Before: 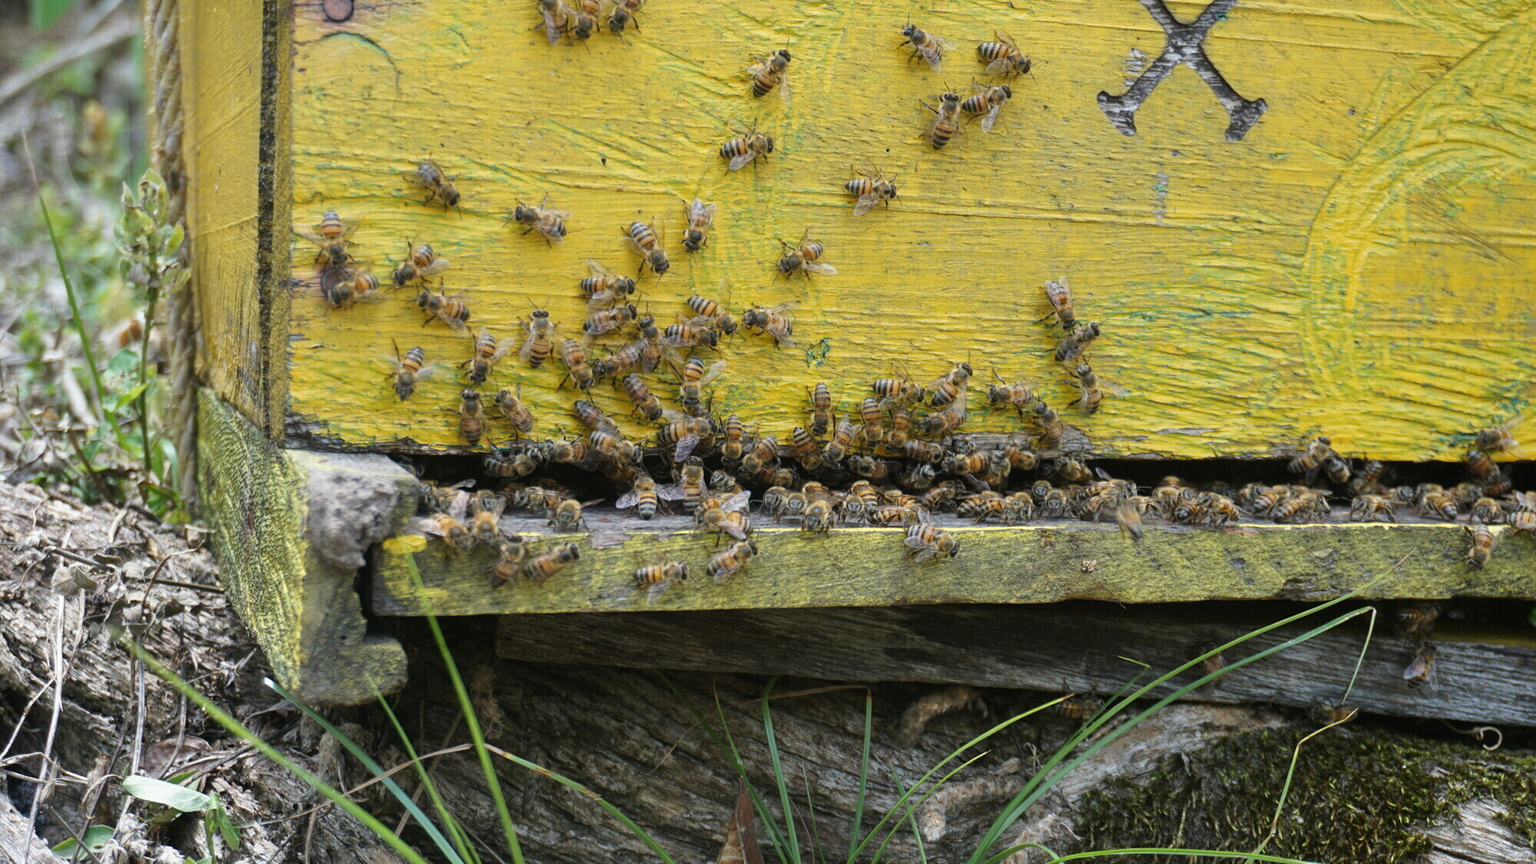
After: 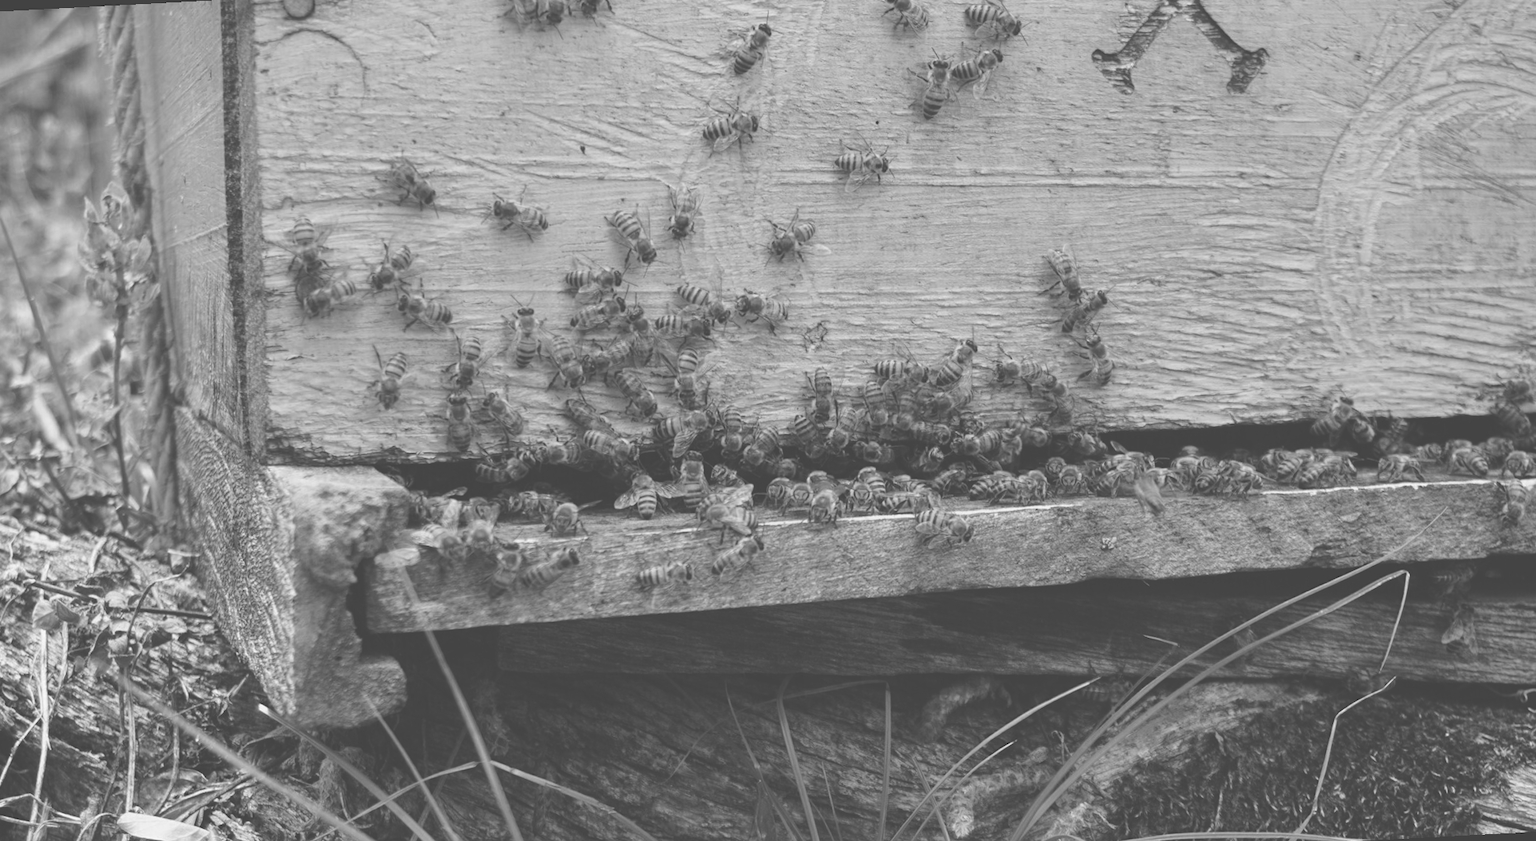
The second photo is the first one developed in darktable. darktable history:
crop and rotate: left 0.126%
color correction: highlights a* -10.77, highlights b* 9.8, saturation 1.72
rotate and perspective: rotation -3°, crop left 0.031, crop right 0.968, crop top 0.07, crop bottom 0.93
exposure: black level correction -0.062, exposure -0.05 EV, compensate highlight preservation false
monochrome: a 32, b 64, size 2.3
